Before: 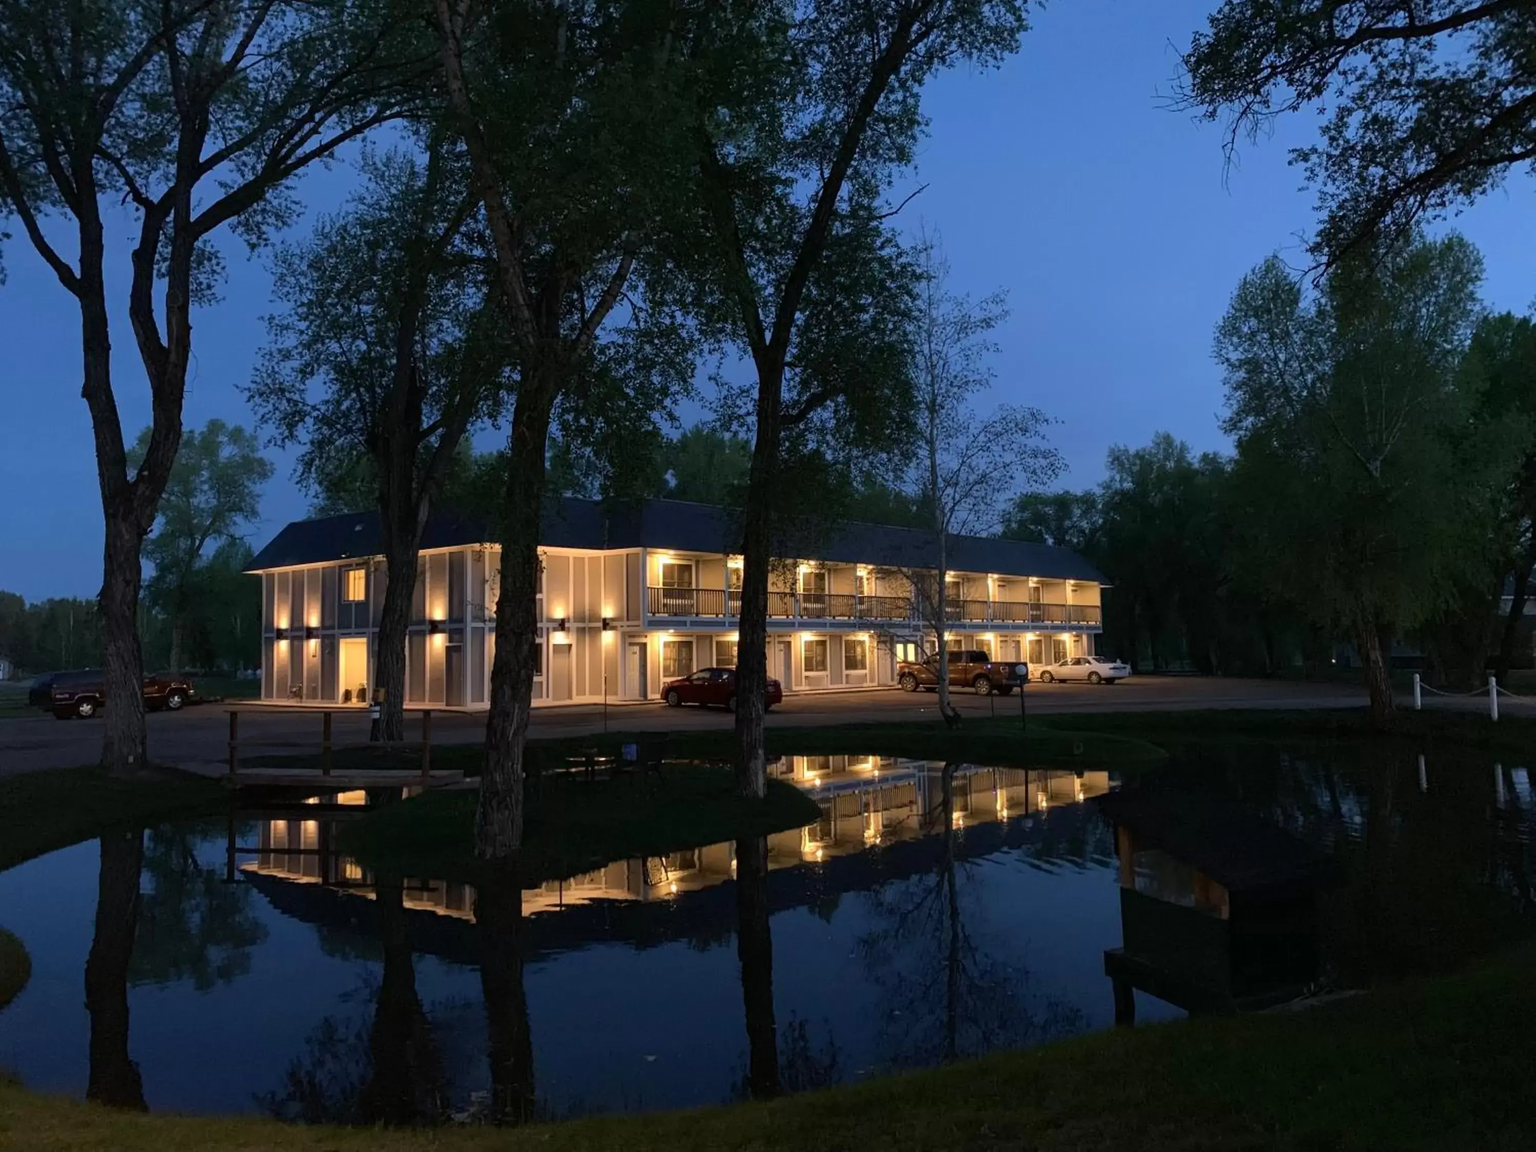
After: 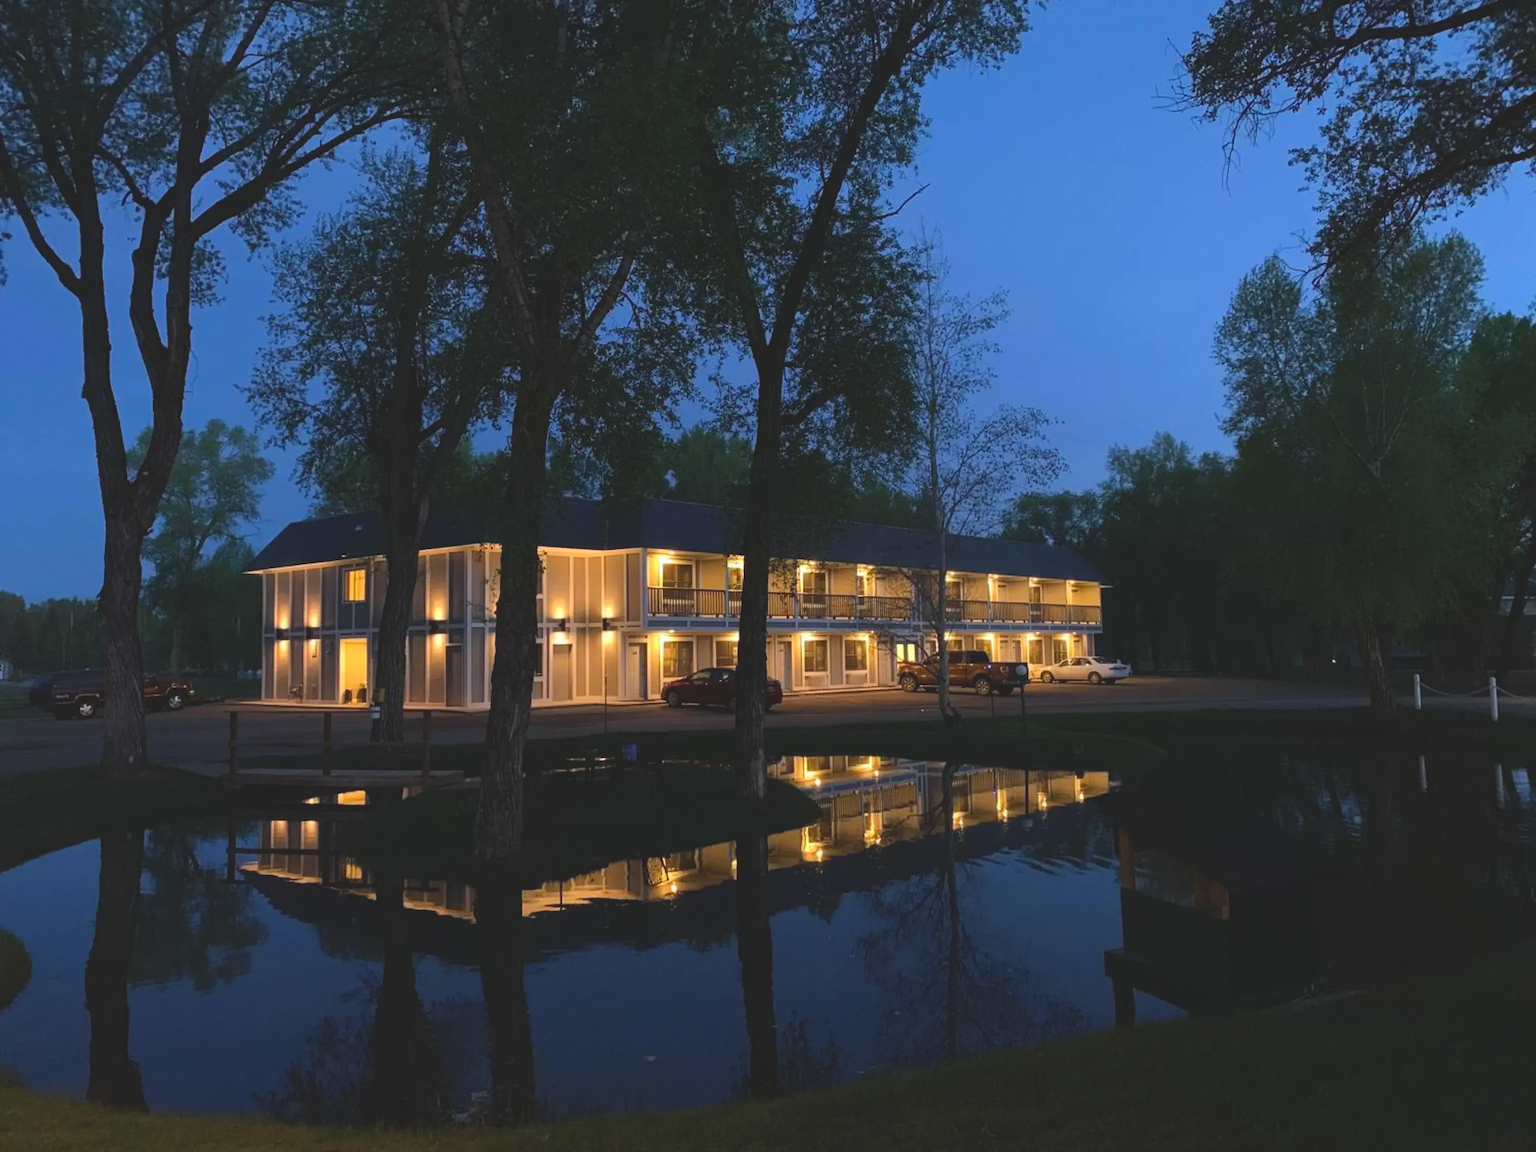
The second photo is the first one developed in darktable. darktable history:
exposure: black level correction -0.015, compensate highlight preservation false
color balance: output saturation 120%
